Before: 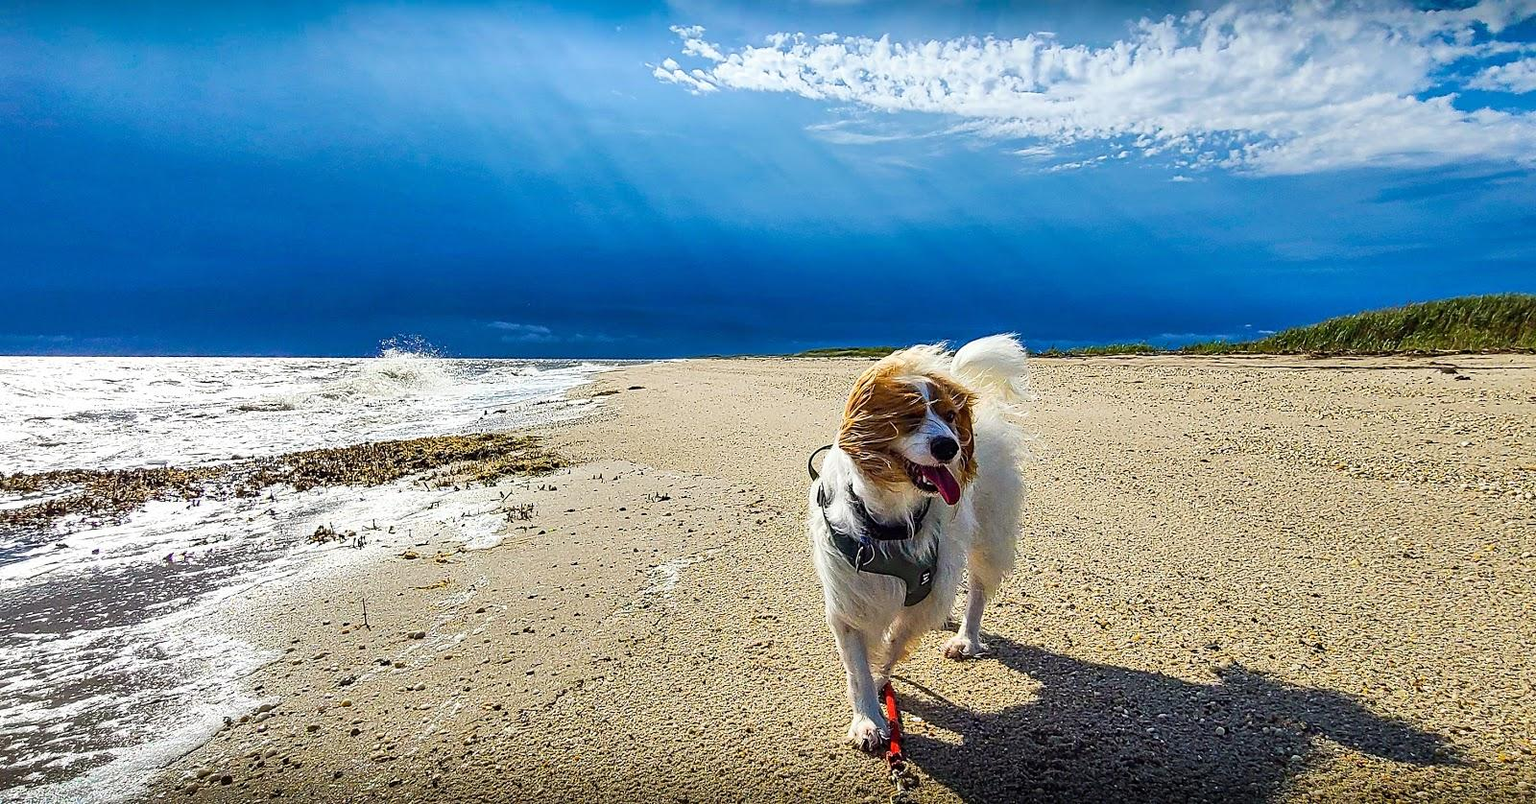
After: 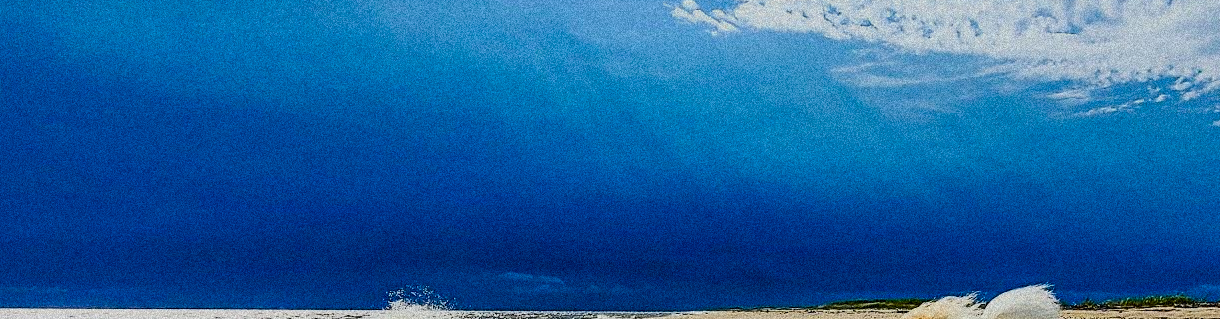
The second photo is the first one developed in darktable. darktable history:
exposure: black level correction 0.001, exposure -0.2 EV, compensate highlight preservation false
grain: coarseness 46.9 ISO, strength 50.21%, mid-tones bias 0%
crop: left 0.579%, top 7.627%, right 23.167%, bottom 54.275%
contrast brightness saturation: contrast 0.19, brightness -0.11, saturation 0.21
filmic rgb: black relative exposure -7.15 EV, white relative exposure 5.36 EV, hardness 3.02, color science v6 (2022)
